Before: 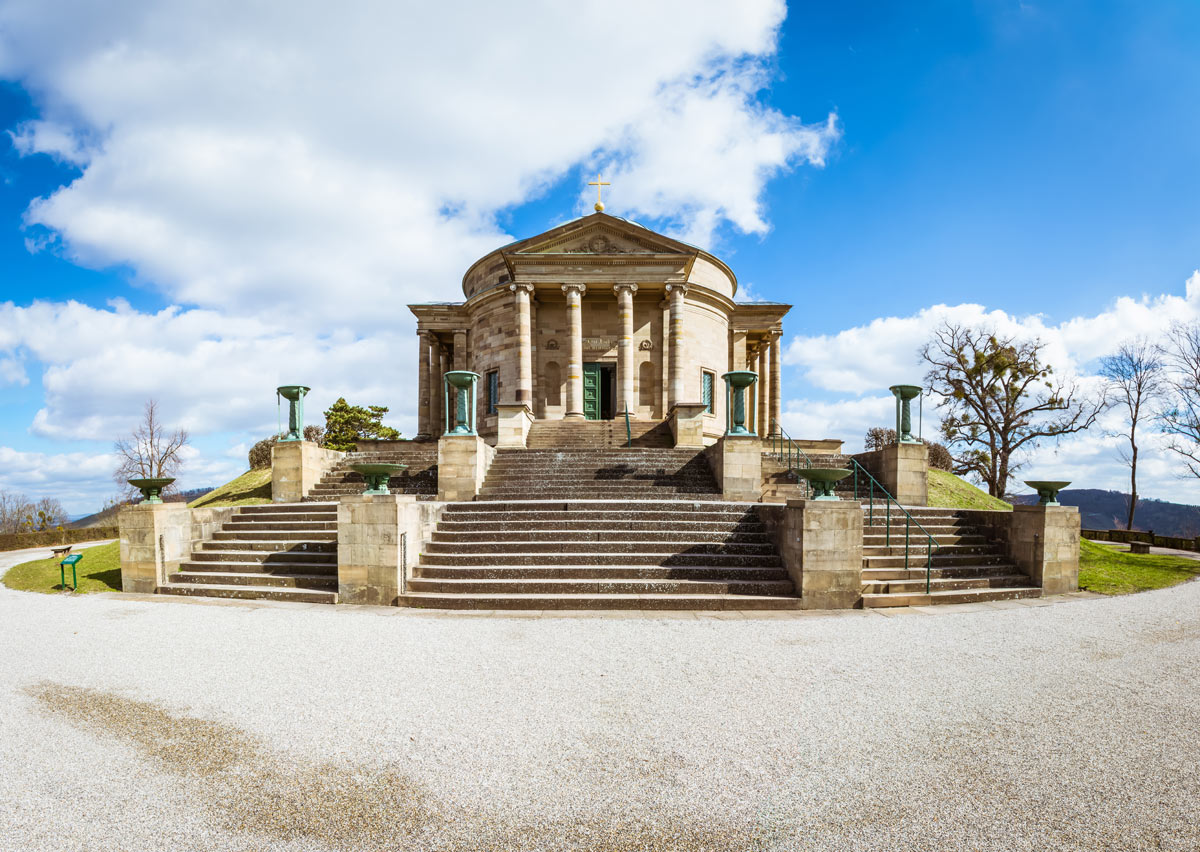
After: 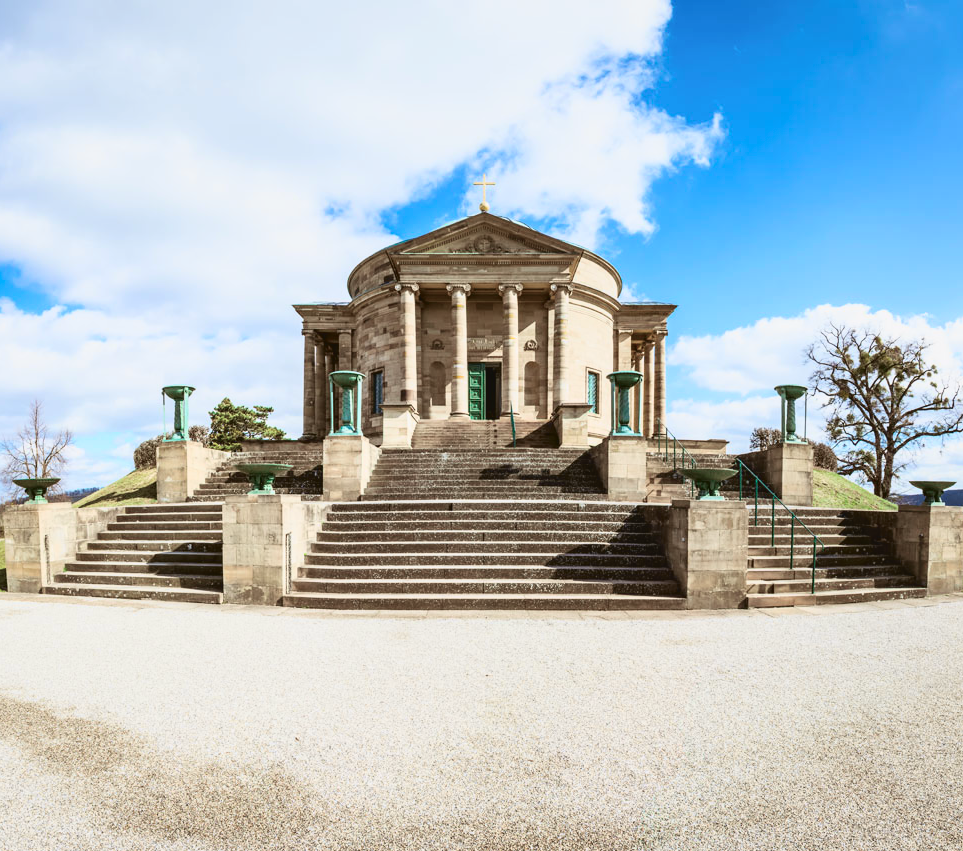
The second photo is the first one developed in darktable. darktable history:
crop and rotate: left 9.586%, right 10.141%
tone curve: curves: ch0 [(0, 0.039) (0.104, 0.094) (0.285, 0.301) (0.689, 0.764) (0.89, 0.926) (0.994, 0.971)]; ch1 [(0, 0) (0.337, 0.249) (0.437, 0.411) (0.485, 0.487) (0.515, 0.514) (0.566, 0.563) (0.641, 0.655) (1, 1)]; ch2 [(0, 0) (0.314, 0.301) (0.421, 0.411) (0.502, 0.505) (0.528, 0.54) (0.557, 0.555) (0.612, 0.583) (0.722, 0.67) (1, 1)], color space Lab, independent channels, preserve colors none
